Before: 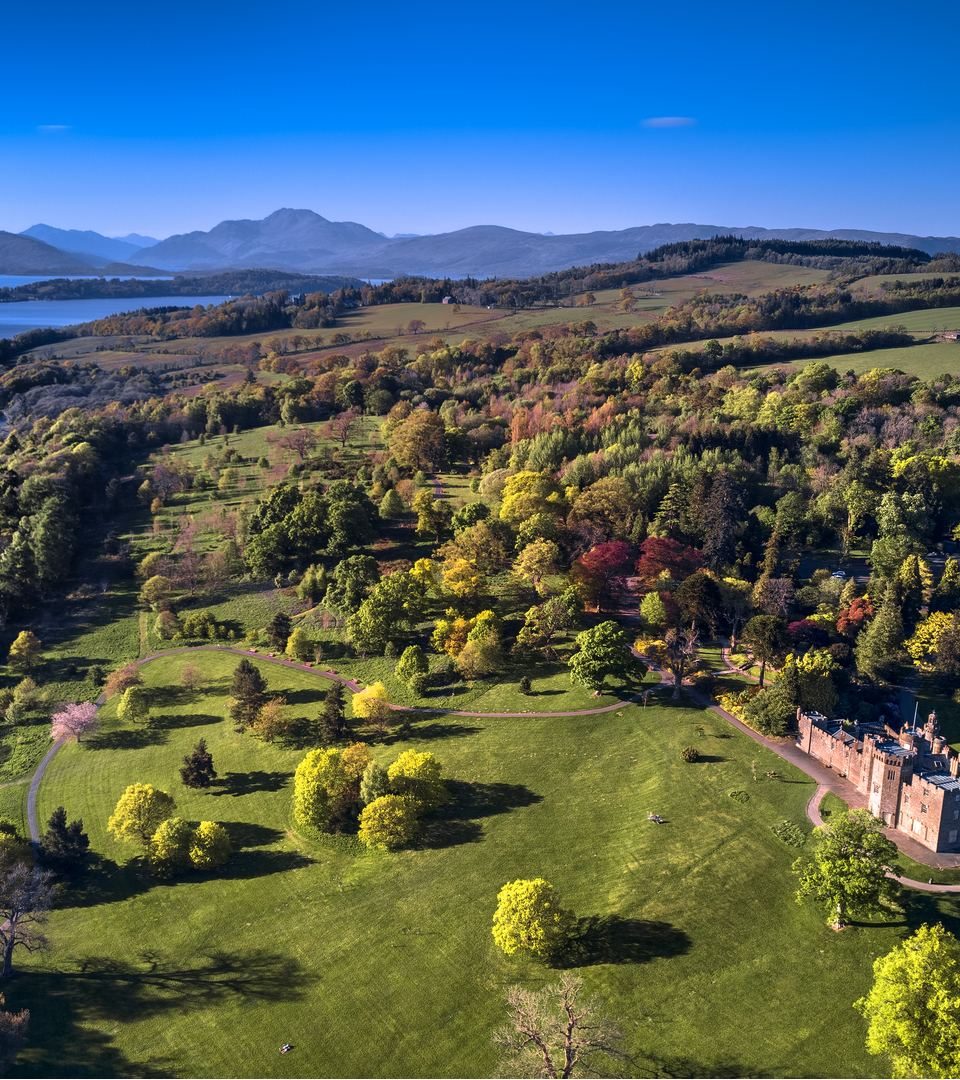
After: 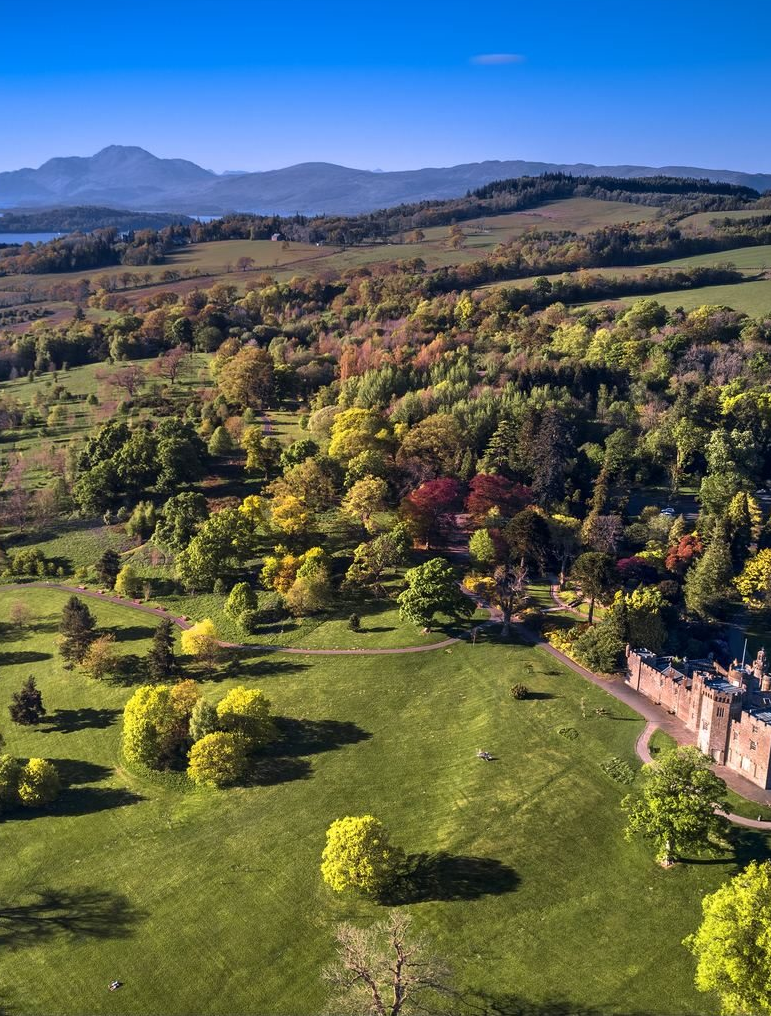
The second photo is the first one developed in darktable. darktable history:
crop and rotate: left 17.857%, top 5.874%, right 1.747%
